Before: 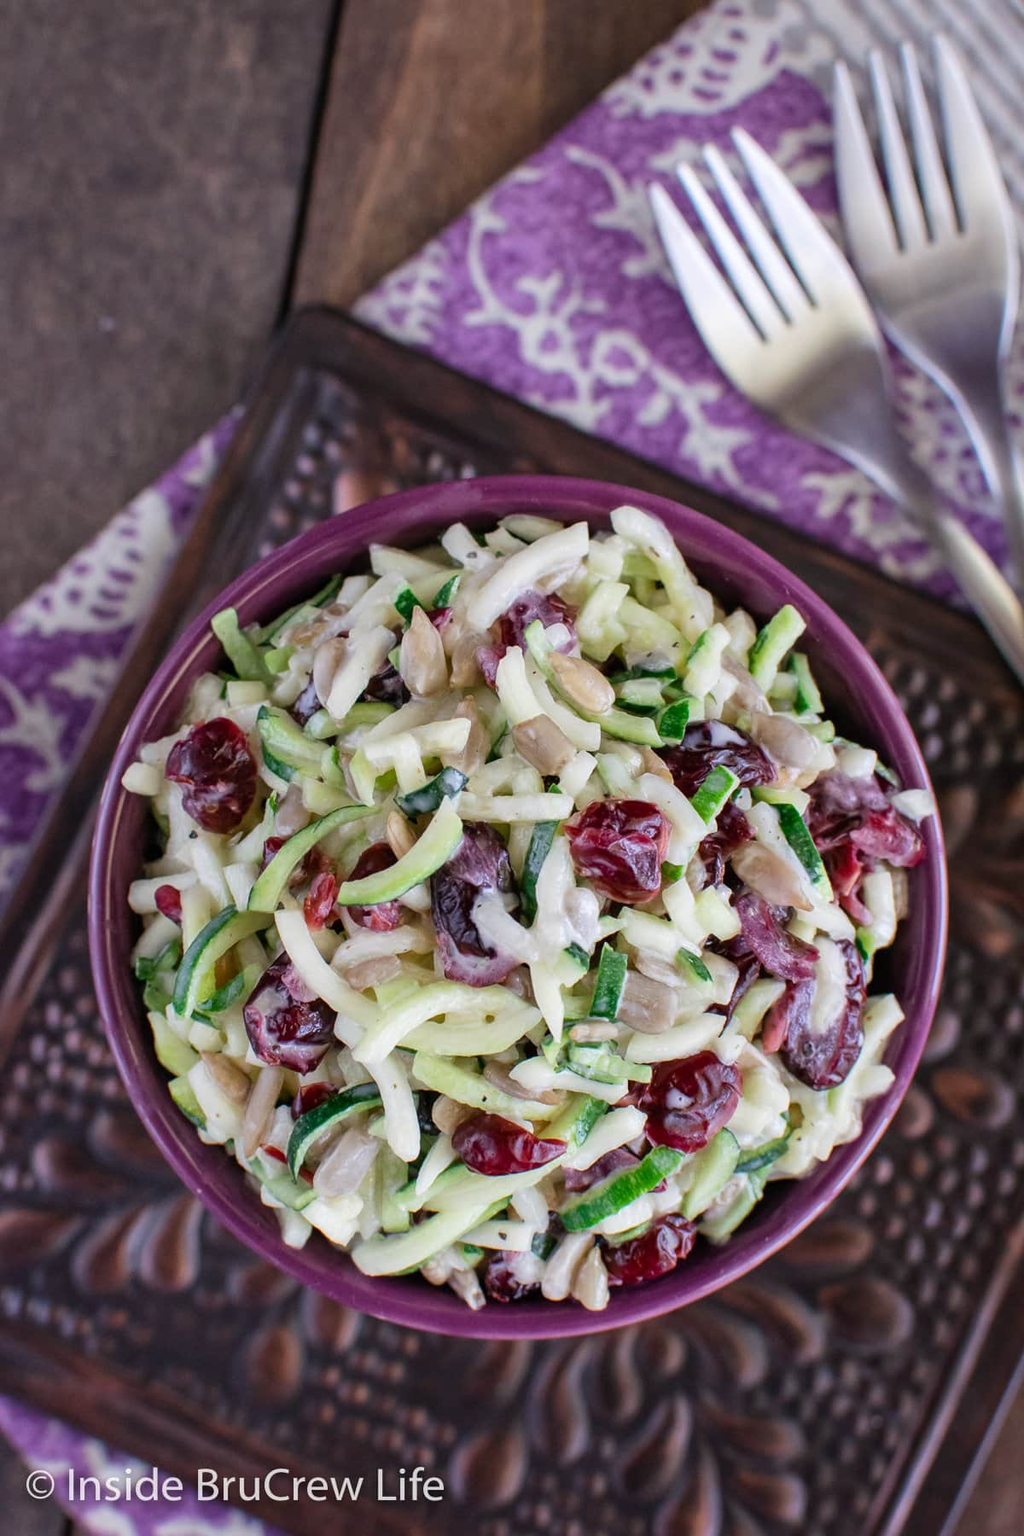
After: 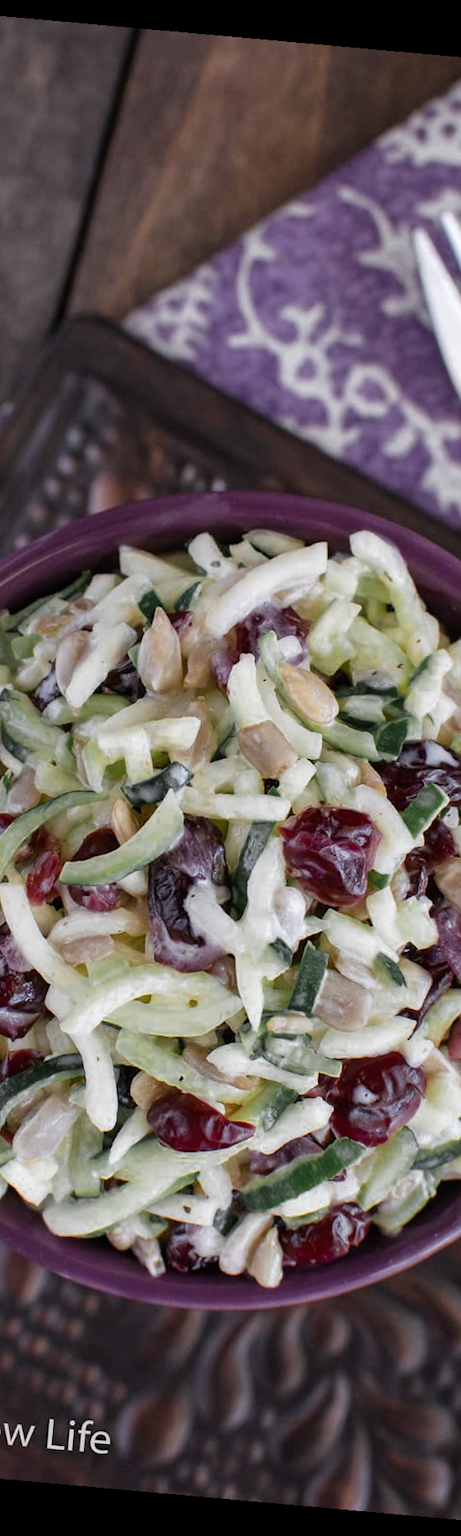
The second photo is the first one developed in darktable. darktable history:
color zones: curves: ch0 [(0.035, 0.242) (0.25, 0.5) (0.384, 0.214) (0.488, 0.255) (0.75, 0.5)]; ch1 [(0.063, 0.379) (0.25, 0.5) (0.354, 0.201) (0.489, 0.085) (0.729, 0.271)]; ch2 [(0.25, 0.5) (0.38, 0.517) (0.442, 0.51) (0.735, 0.456)]
rotate and perspective: rotation 5.12°, automatic cropping off
crop: left 28.583%, right 29.231%
